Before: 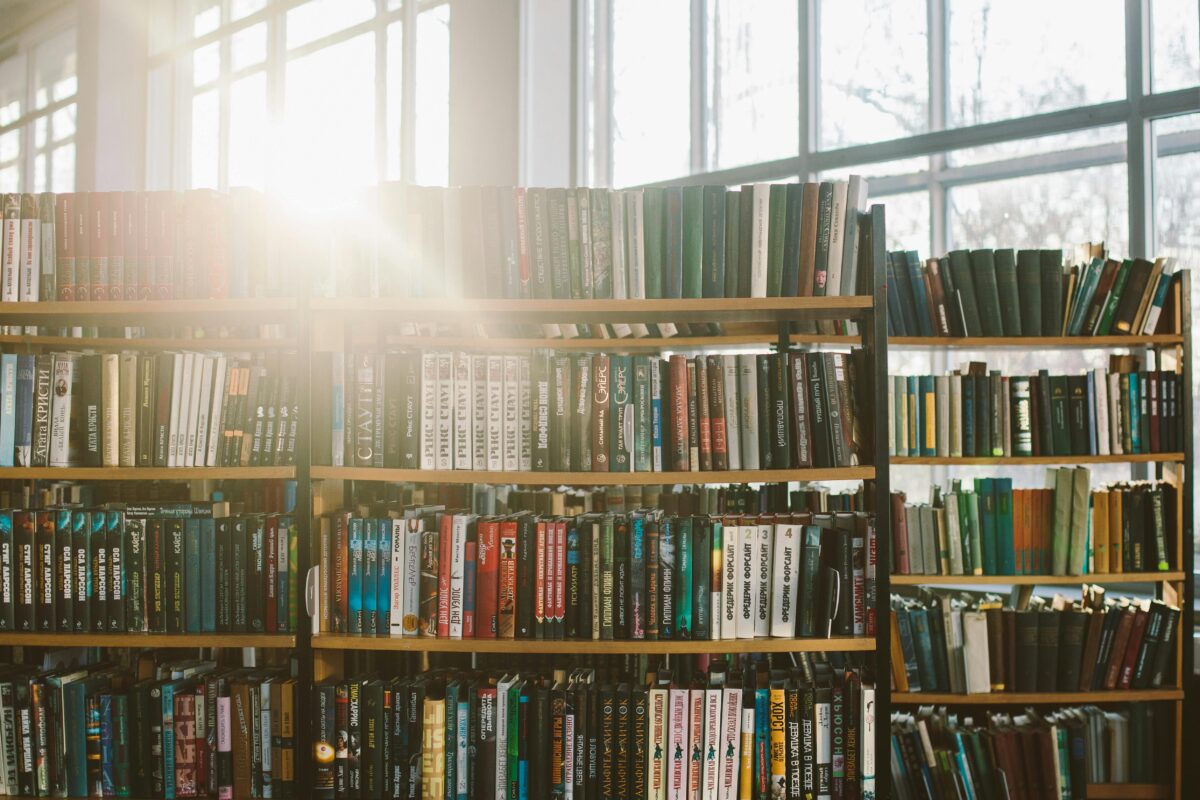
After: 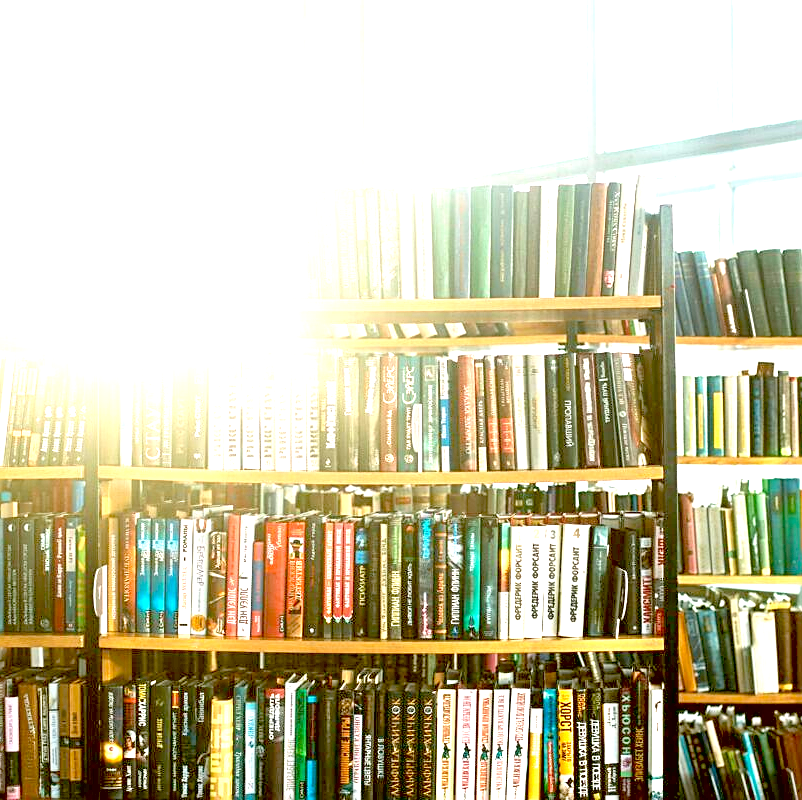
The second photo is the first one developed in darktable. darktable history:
crop and rotate: left 17.732%, right 15.423%
exposure: black level correction 0.016, exposure 1.774 EV, compensate highlight preservation false
contrast brightness saturation: brightness 0.13
sharpen: on, module defaults
